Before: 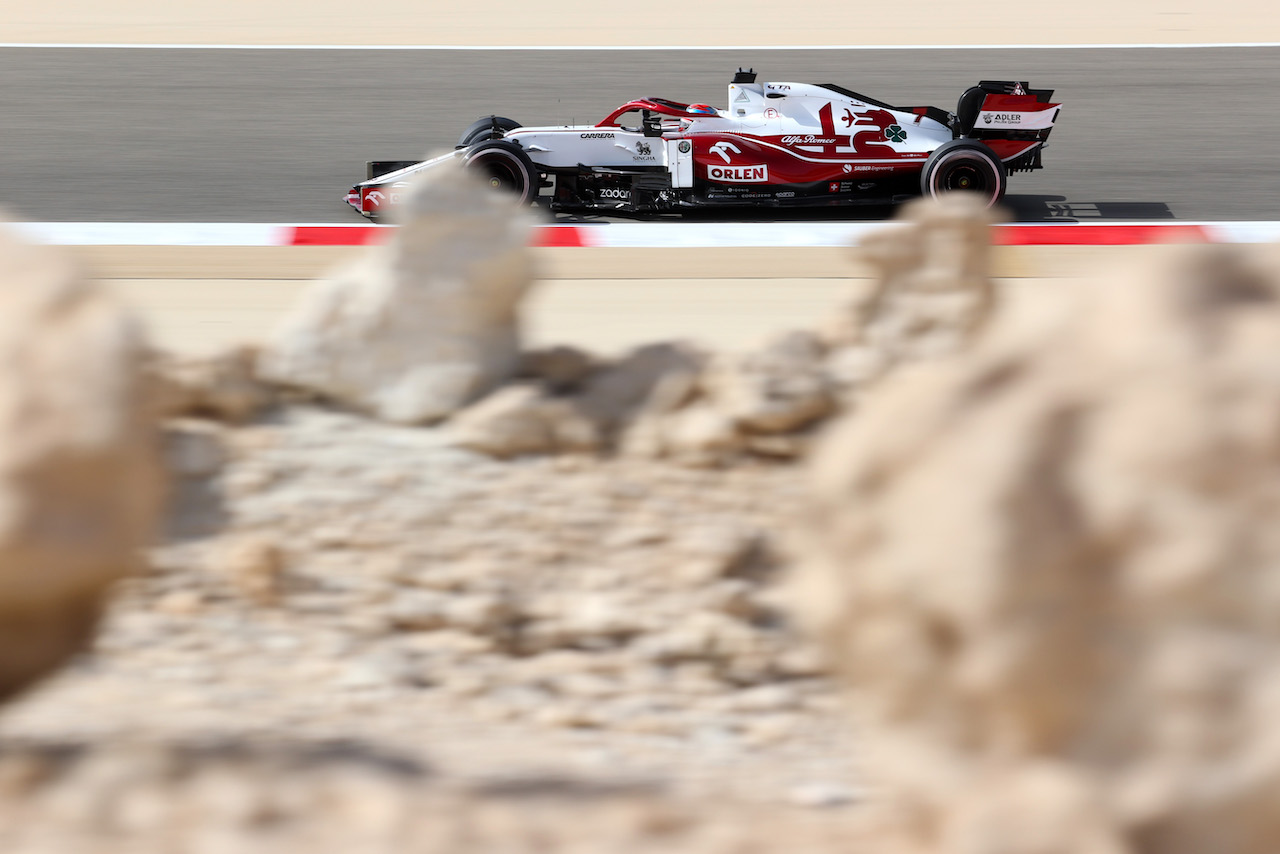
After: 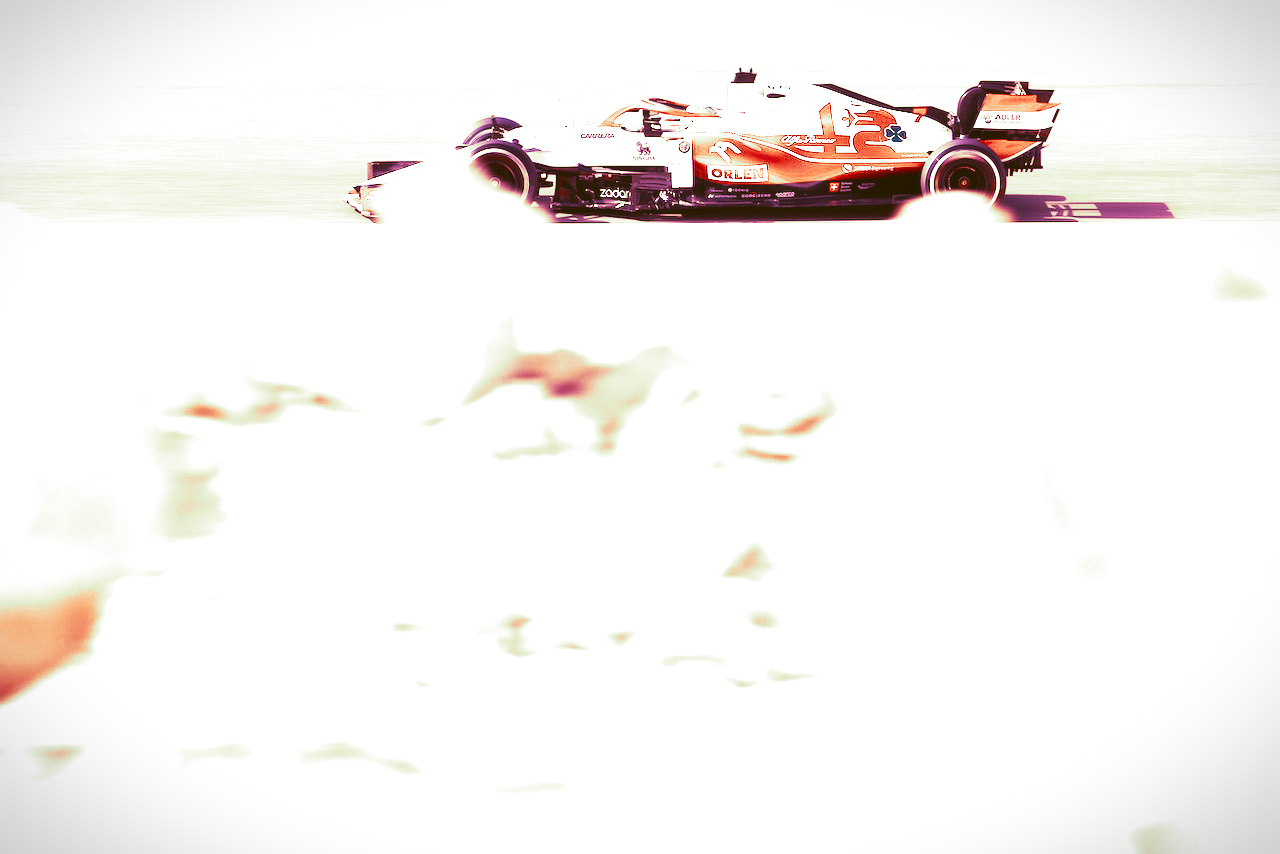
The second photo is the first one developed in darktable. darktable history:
local contrast: mode bilateral grid, contrast 100, coarseness 100, detail 91%, midtone range 0.2
color balance: lift [1.004, 1.002, 1.002, 0.998], gamma [1, 1.007, 1.002, 0.993], gain [1, 0.977, 1.013, 1.023], contrast -3.64%
color zones: curves: ch0 [(0, 0.5) (0.143, 0.5) (0.286, 0.5) (0.429, 0.5) (0.571, 0.5) (0.714, 0.476) (0.857, 0.5) (1, 0.5)]; ch2 [(0, 0.5) (0.143, 0.5) (0.286, 0.5) (0.429, 0.5) (0.571, 0.5) (0.714, 0.487) (0.857, 0.5) (1, 0.5)]
split-toning: shadows › hue 290.82°, shadows › saturation 0.34, highlights › saturation 0.38, balance 0, compress 50%
vignetting: fall-off start 100%, brightness -0.406, saturation -0.3, width/height ratio 1.324, dithering 8-bit output, unbound false
tone curve: curves: ch0 [(0, 0.047) (0.199, 0.263) (0.47, 0.555) (0.805, 0.839) (1, 0.962)], color space Lab, linked channels, preserve colors none
levels: levels [0, 0.474, 0.947]
white balance: red 2.405, blue 1.709
